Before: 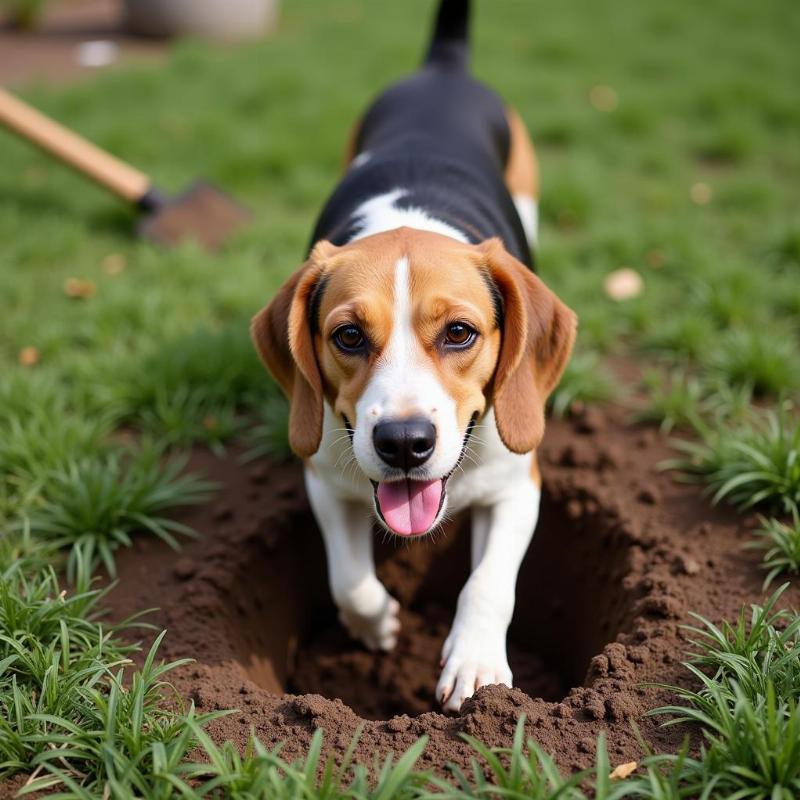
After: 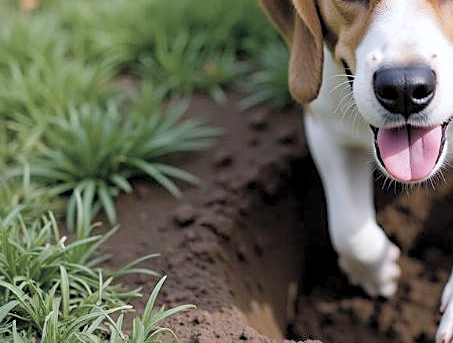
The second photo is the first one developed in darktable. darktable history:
exposure: black level correction 0.001, exposure 0.017 EV, compensate highlight preservation false
sharpen: on, module defaults
local contrast: mode bilateral grid, contrast 21, coarseness 50, detail 120%, midtone range 0.2
contrast brightness saturation: brightness 0.189, saturation -0.511
crop: top 44.311%, right 43.258%, bottom 12.691%
shadows and highlights: shadows 25.16, highlights -23.5
color calibration: illuminant as shot in camera, x 0.358, y 0.373, temperature 4628.91 K
color balance rgb: shadows lift › chroma 5.309%, shadows lift › hue 239.69°, linear chroma grading › global chroma 14.644%, perceptual saturation grading › global saturation 46.159%, perceptual saturation grading › highlights -50.085%, perceptual saturation grading › shadows 31.079%
